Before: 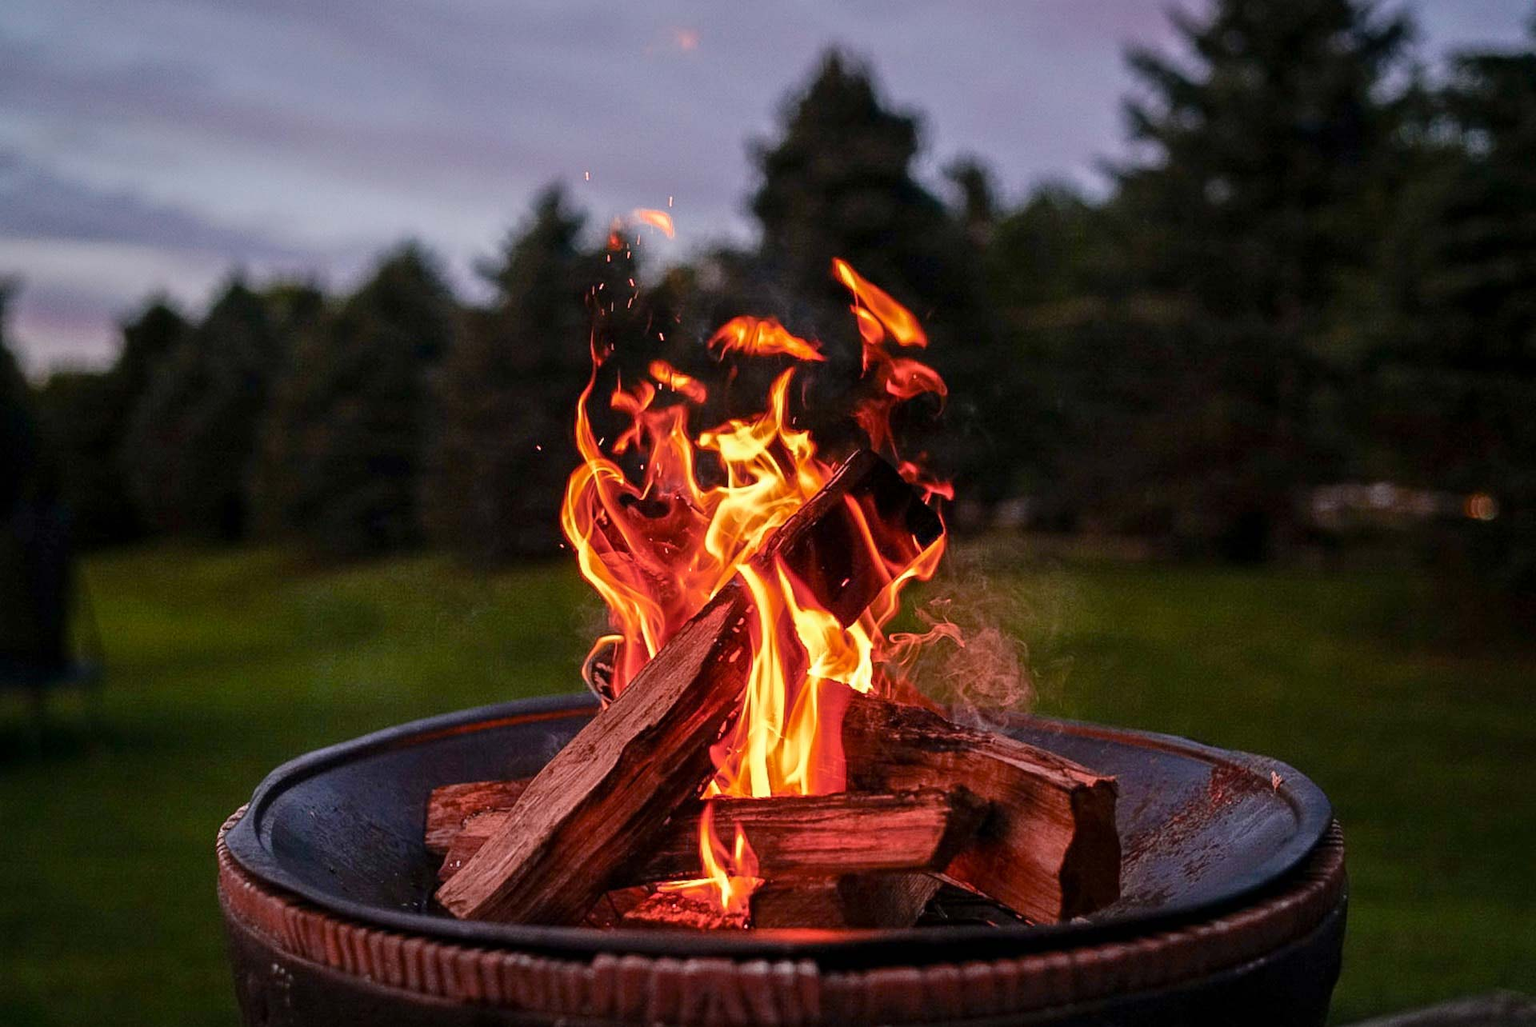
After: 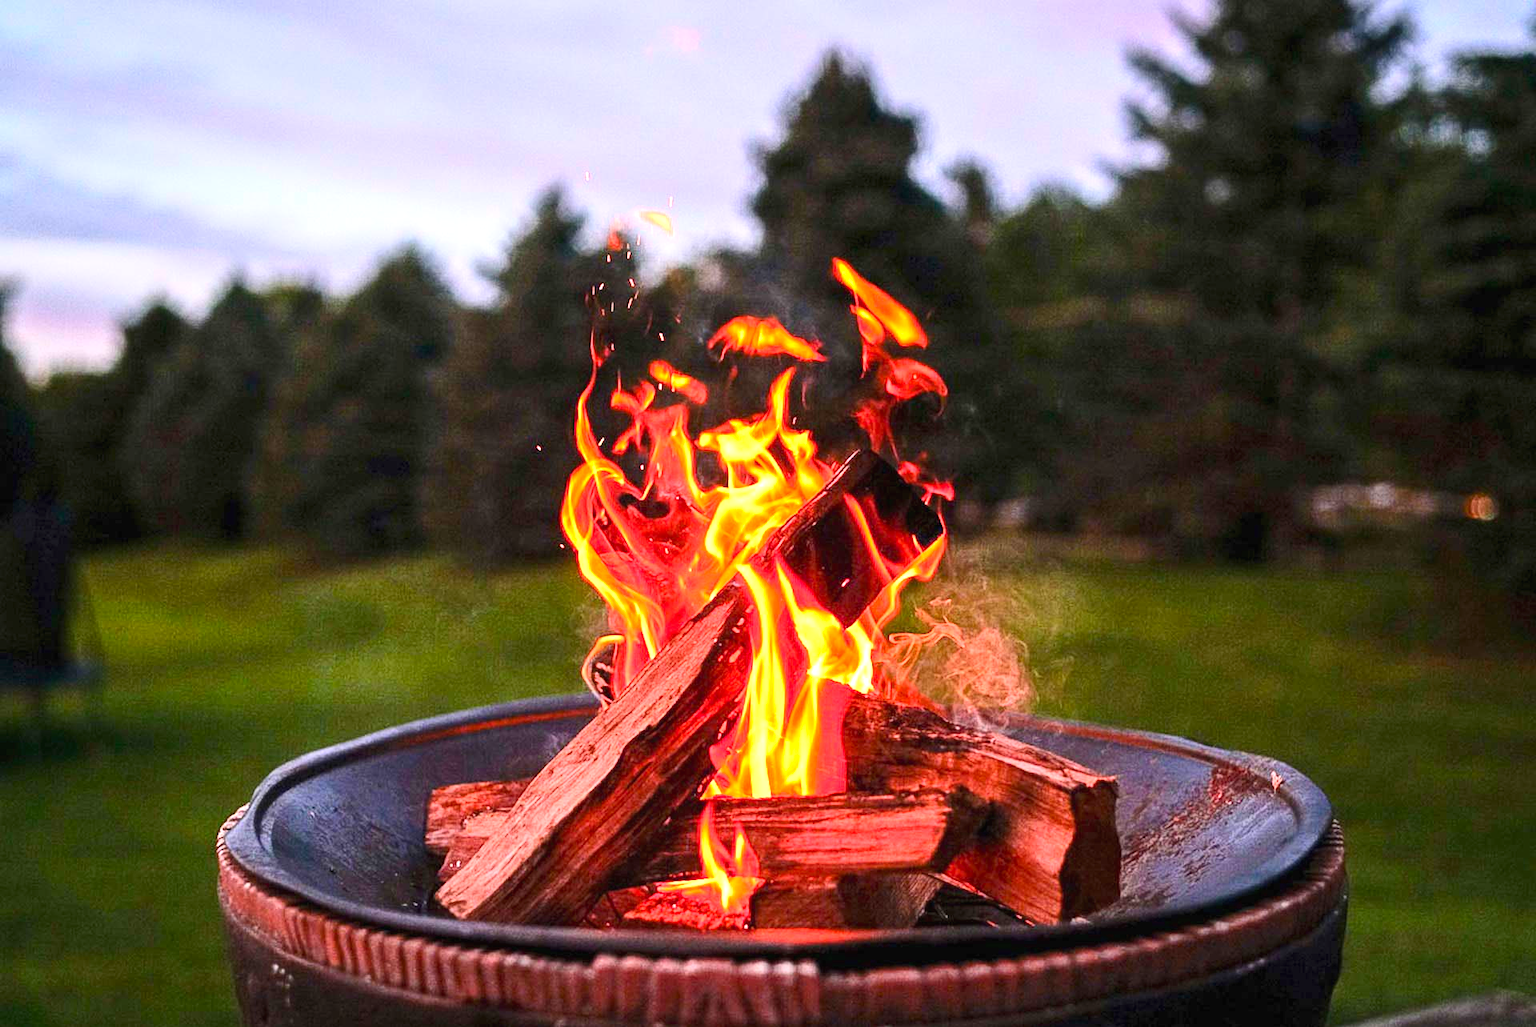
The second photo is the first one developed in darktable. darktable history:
contrast brightness saturation: contrast 0.2, brightness 0.16, saturation 0.22
exposure: black level correction 0, exposure 1.2 EV, compensate exposure bias true, compensate highlight preservation false
